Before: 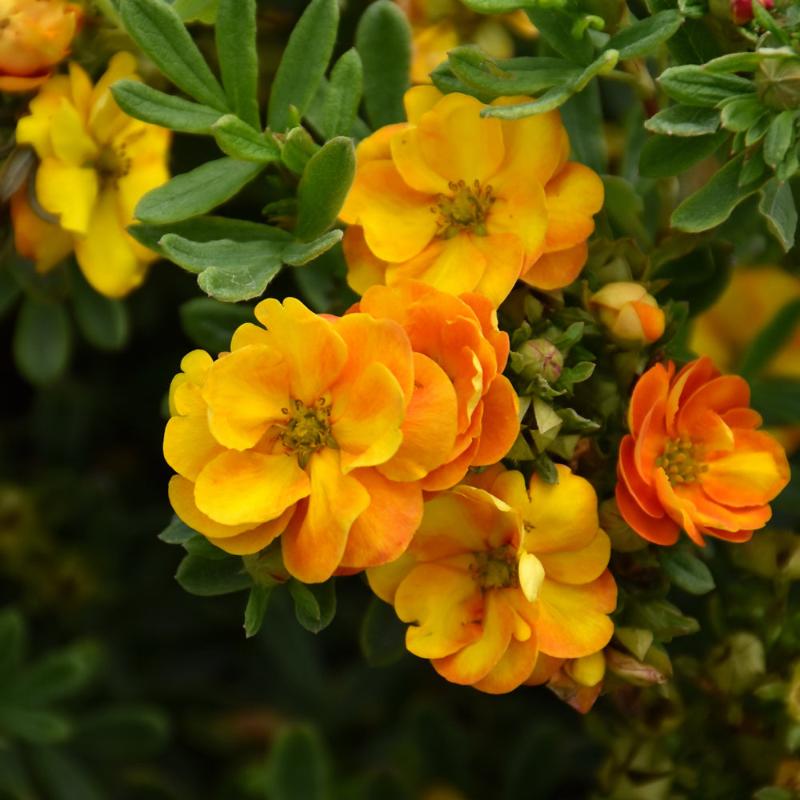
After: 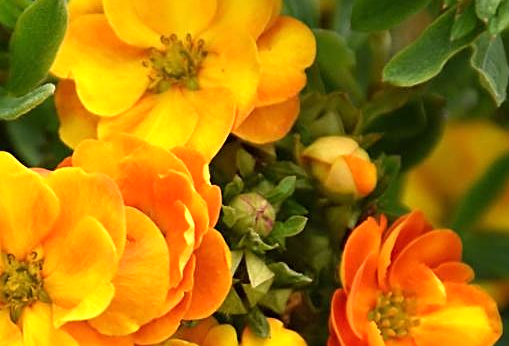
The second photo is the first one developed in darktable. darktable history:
sharpen: on, module defaults
exposure: exposure 0.566 EV, compensate highlight preservation false
crop: left 36.005%, top 18.293%, right 0.31%, bottom 38.444%
